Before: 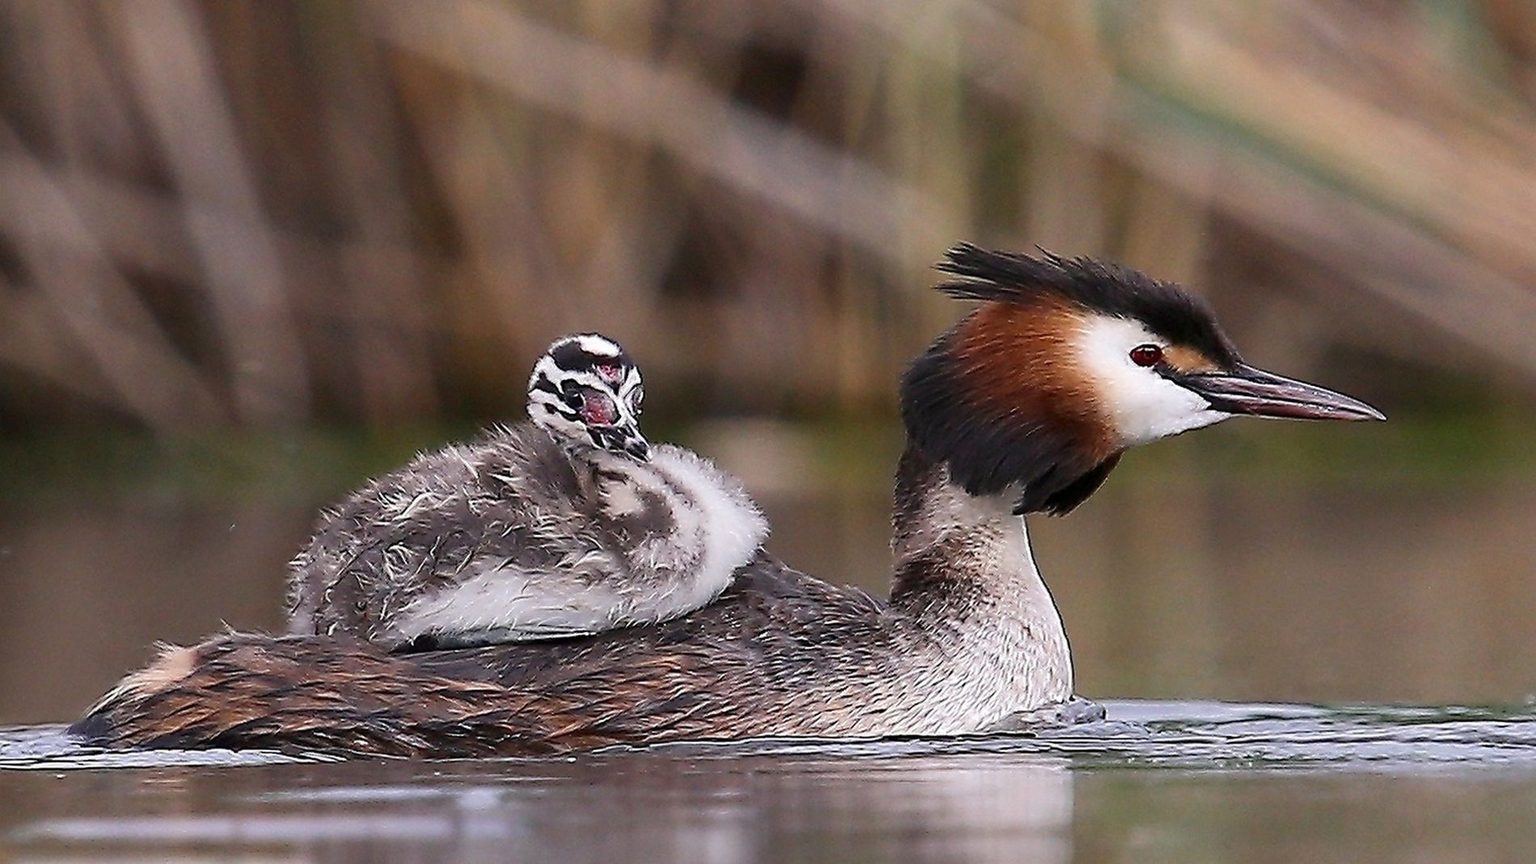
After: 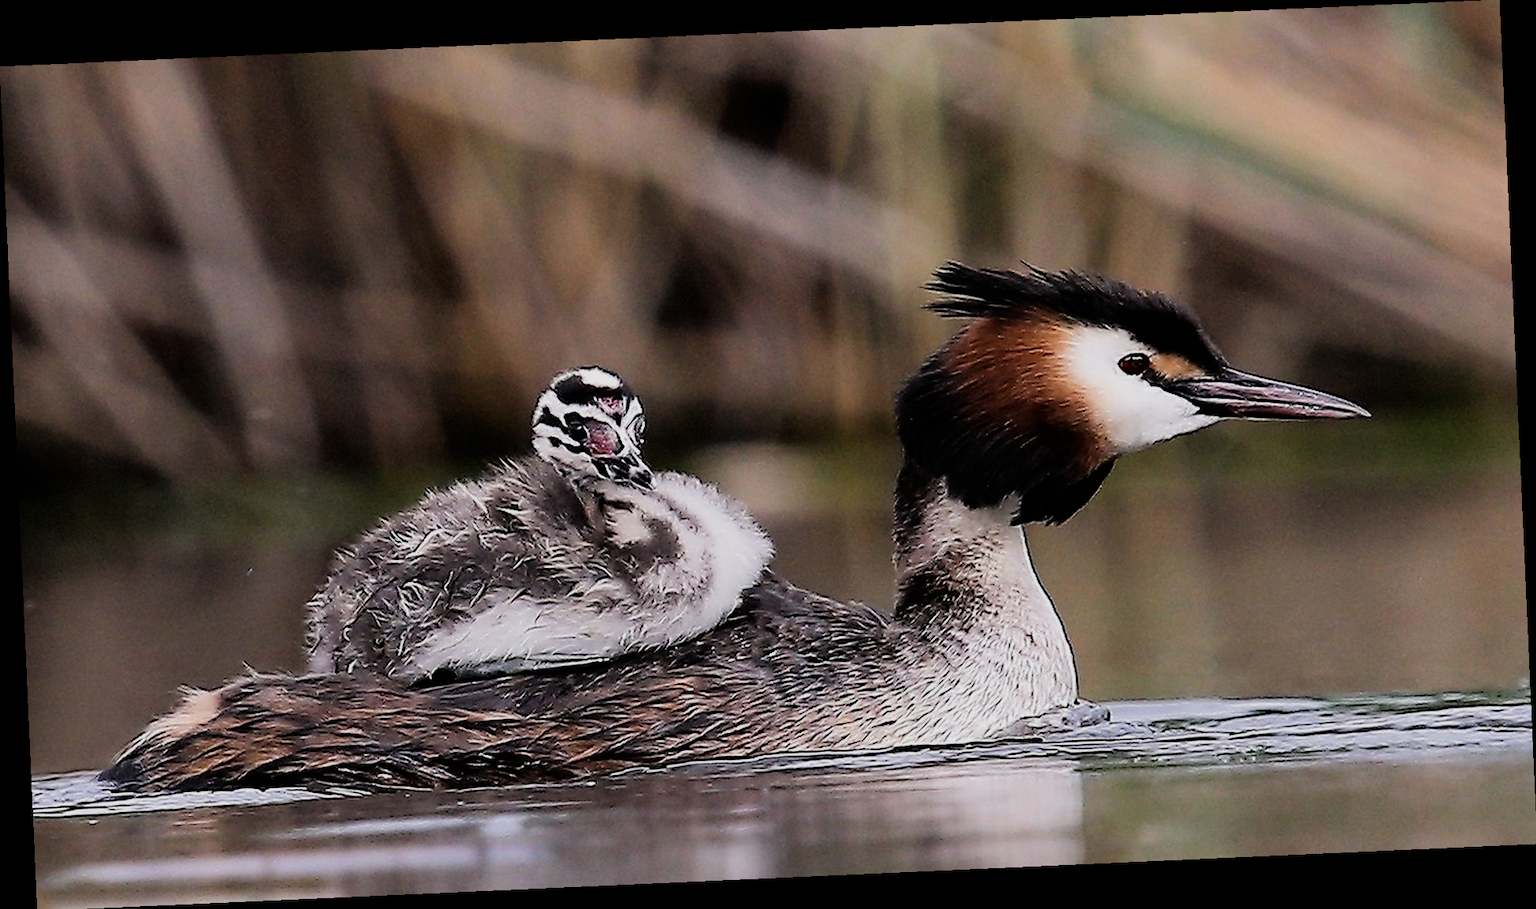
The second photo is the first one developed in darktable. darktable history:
rotate and perspective: rotation -2.56°, automatic cropping off
filmic rgb: black relative exposure -5 EV, hardness 2.88, contrast 1.3, highlights saturation mix -30%
